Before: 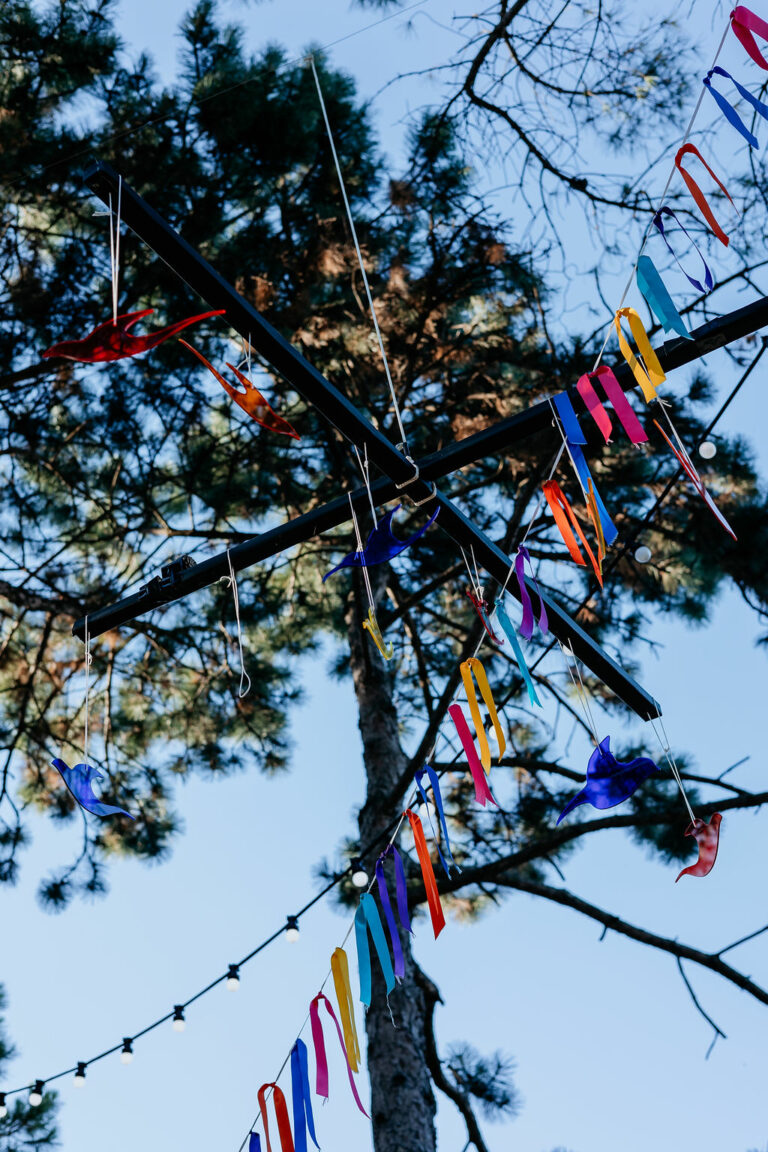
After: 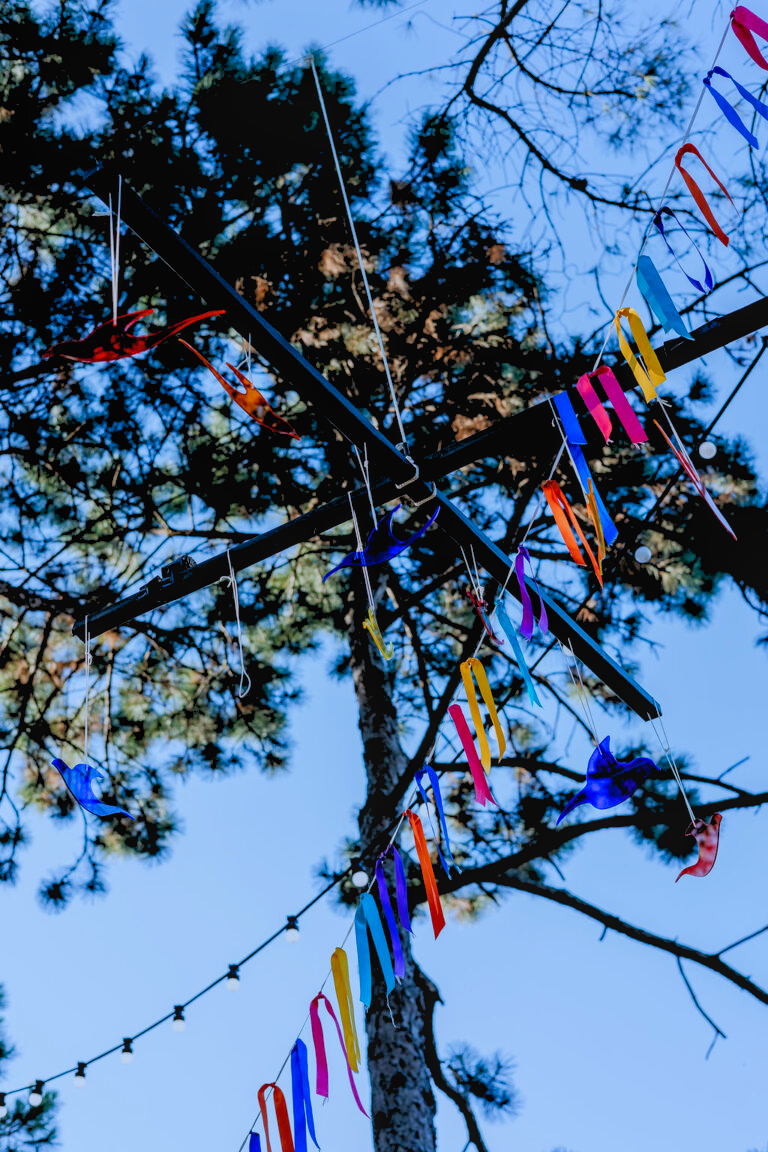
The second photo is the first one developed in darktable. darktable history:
white balance: red 0.931, blue 1.11
color balance rgb: linear chroma grading › shadows 19.44%, linear chroma grading › highlights 3.42%, linear chroma grading › mid-tones 10.16%
rgb levels: preserve colors sum RGB, levels [[0.038, 0.433, 0.934], [0, 0.5, 1], [0, 0.5, 1]]
local contrast: detail 110%
